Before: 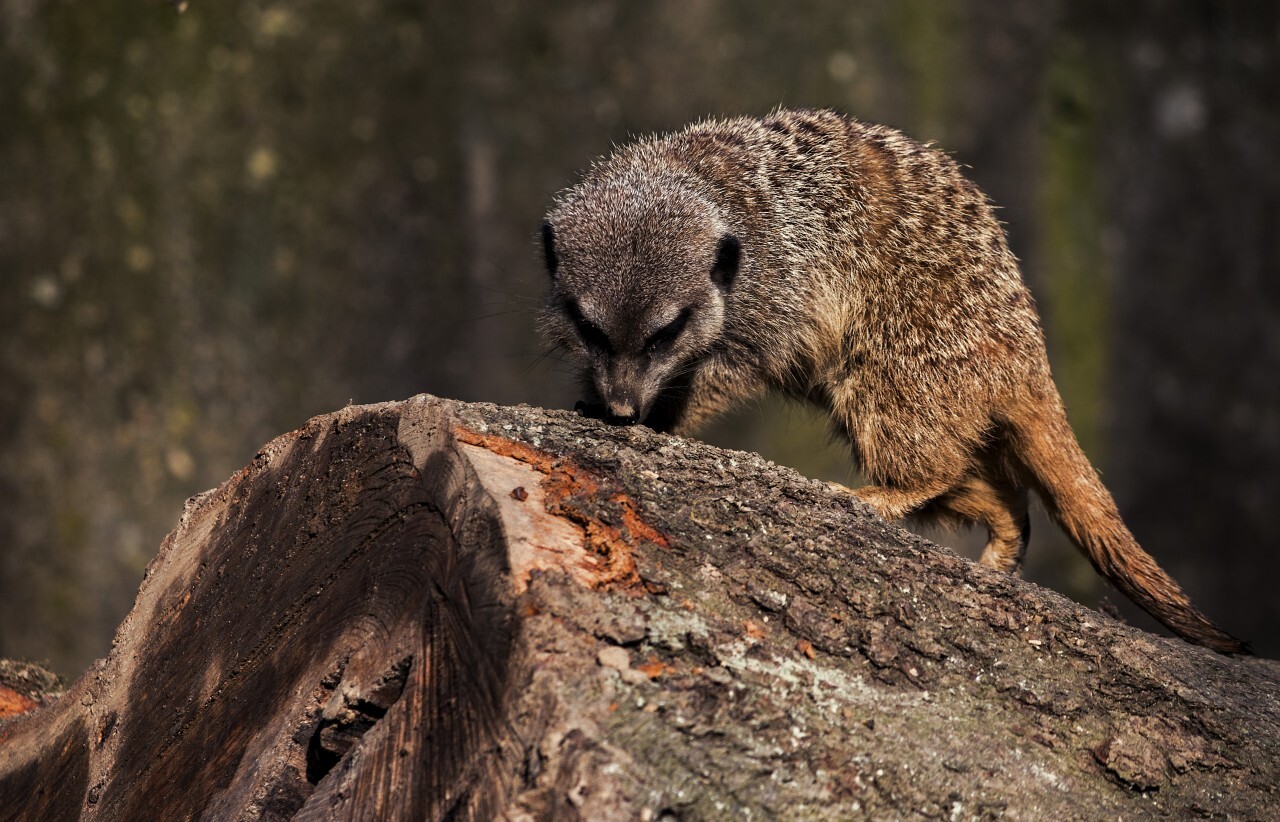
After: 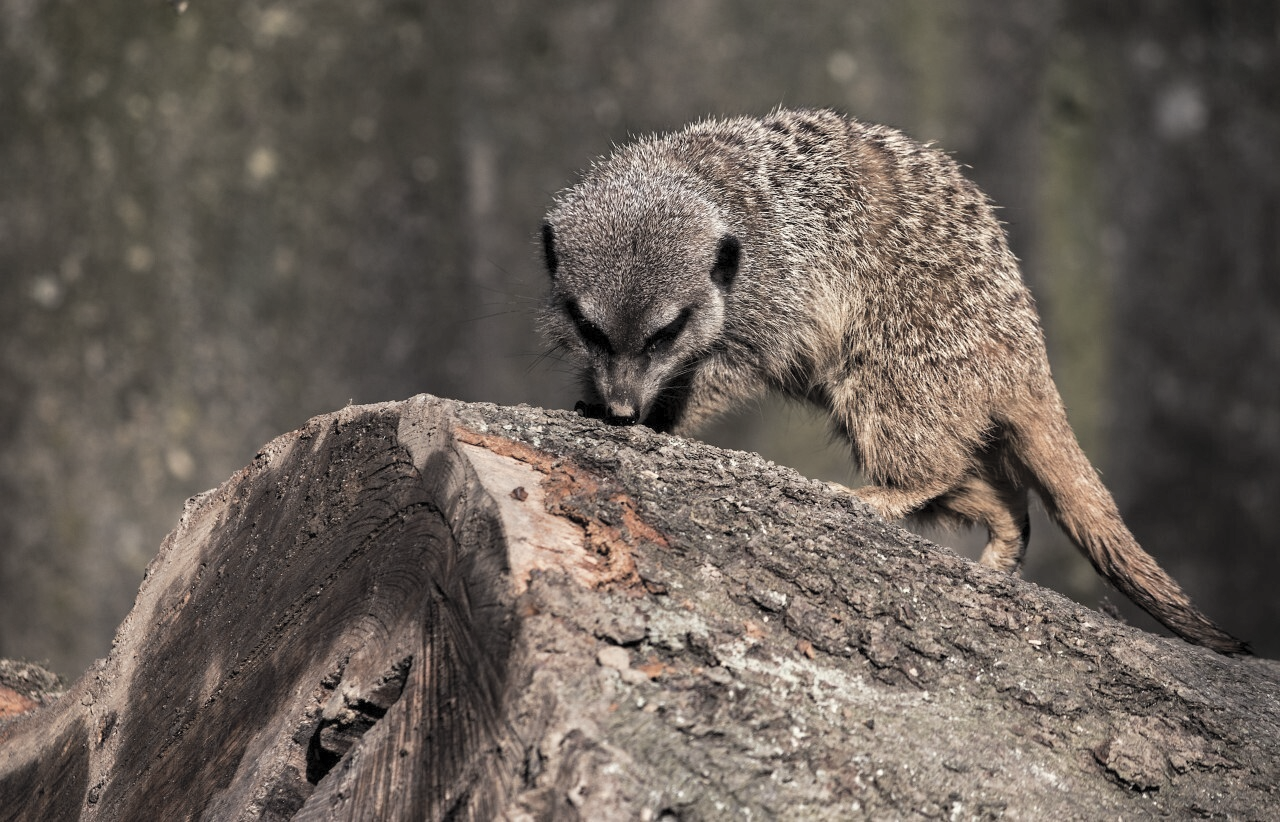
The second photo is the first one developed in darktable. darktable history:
contrast brightness saturation: brightness 0.182, saturation -0.498
exposure: exposure 0.127 EV, compensate highlight preservation false
